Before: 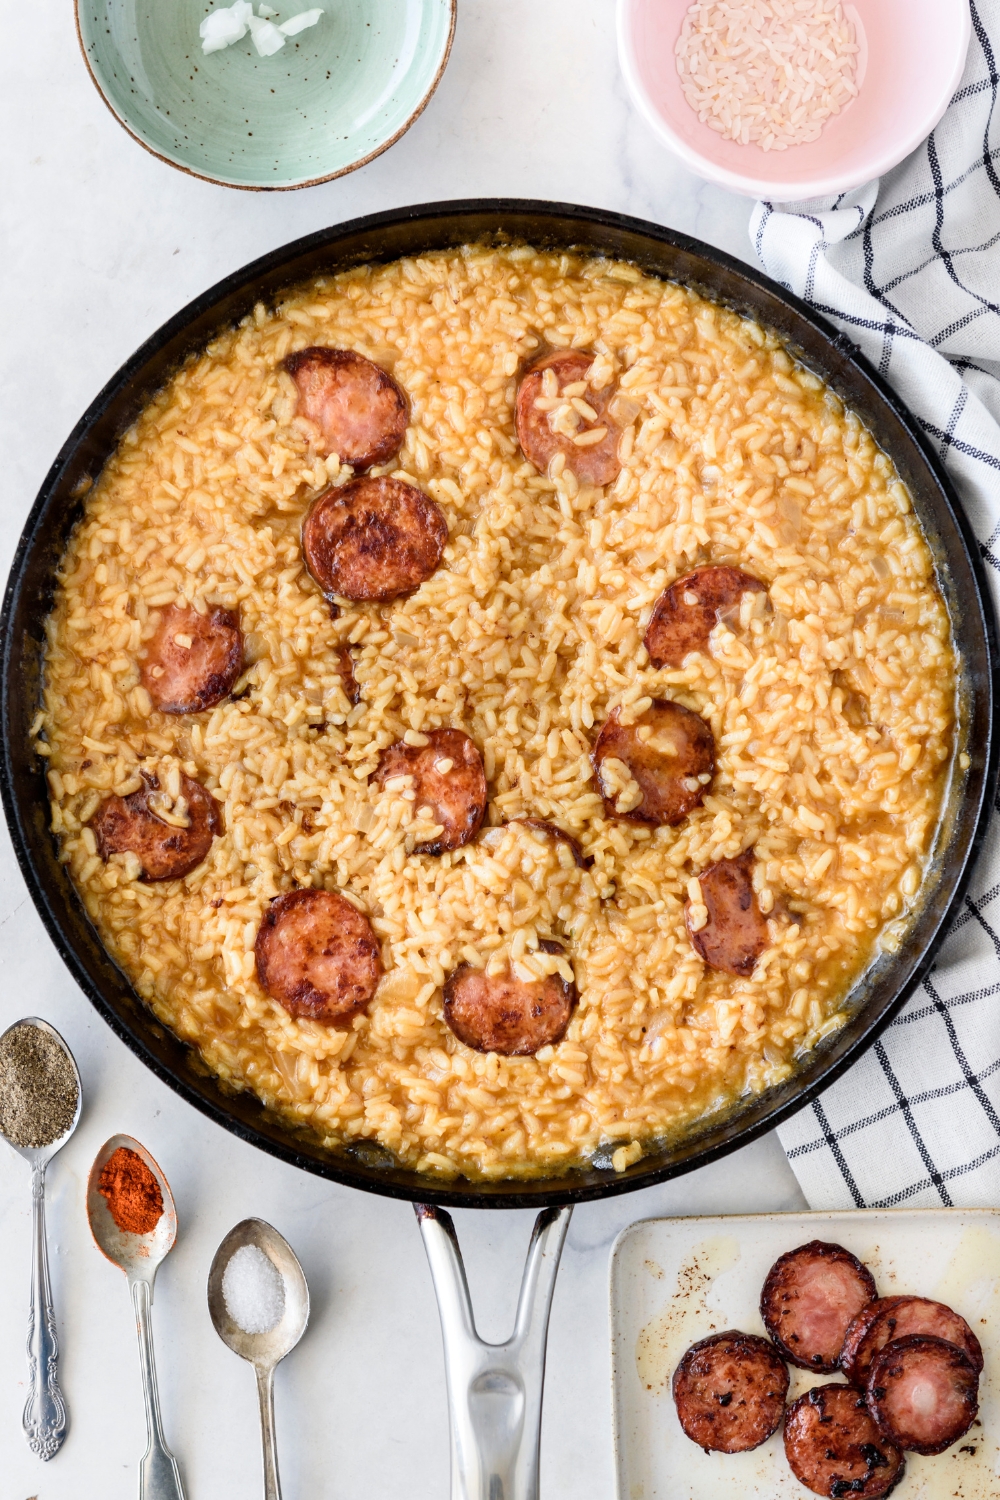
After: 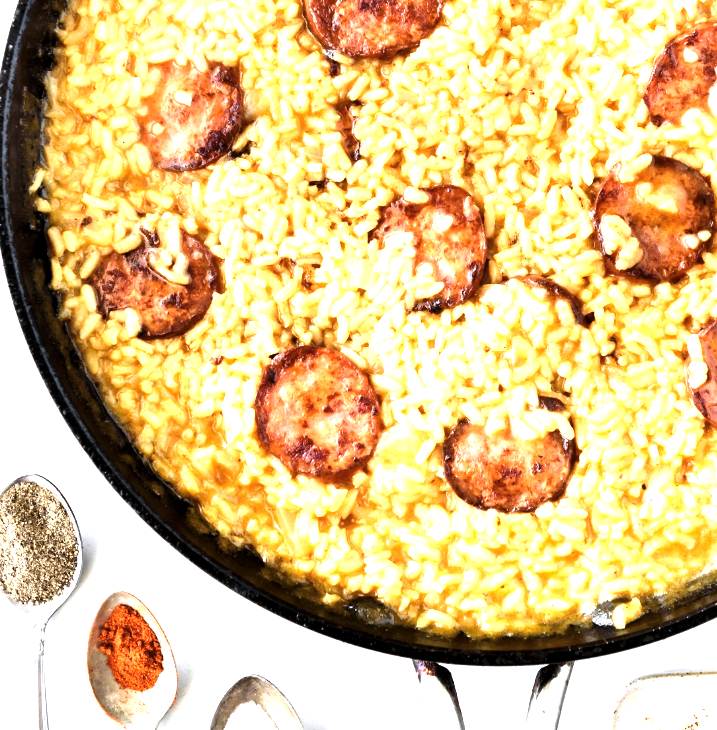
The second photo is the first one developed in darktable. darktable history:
contrast brightness saturation: contrast 0.098, brightness 0.011, saturation 0.017
exposure: black level correction 0, exposure 1.454 EV, compensate exposure bias true, compensate highlight preservation false
crop: top 36.239%, right 28.247%, bottom 15.068%
levels: levels [0.029, 0.545, 0.971]
